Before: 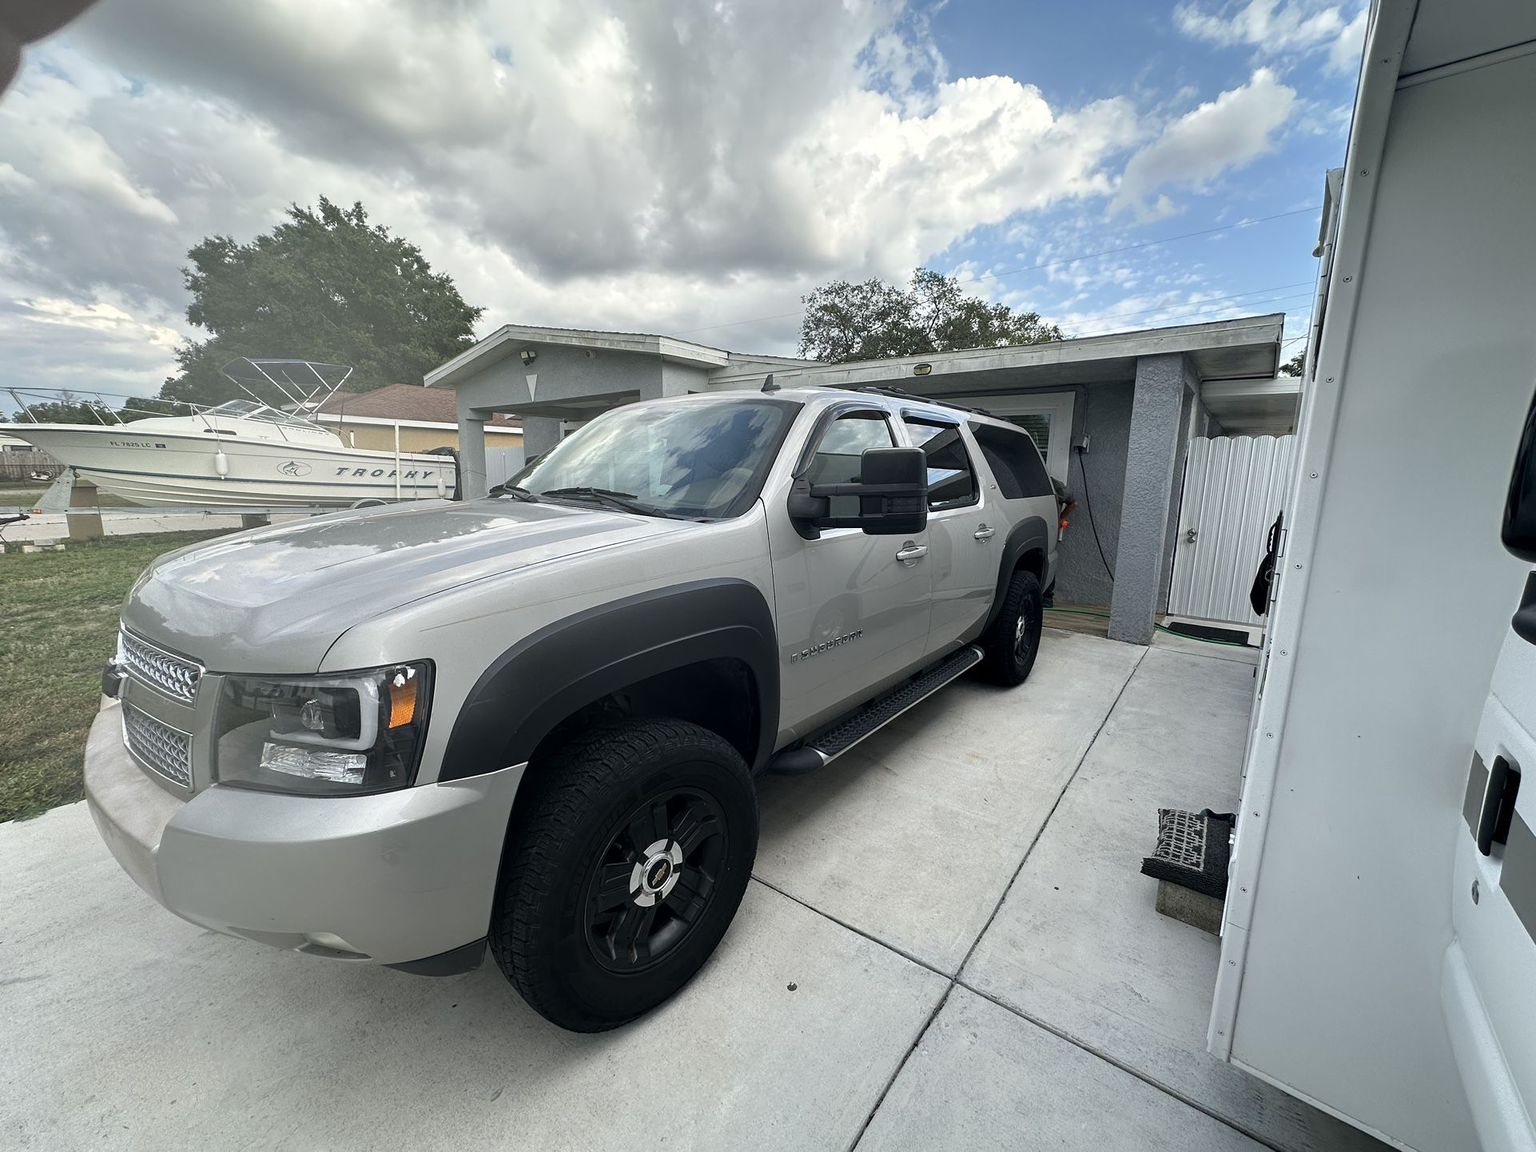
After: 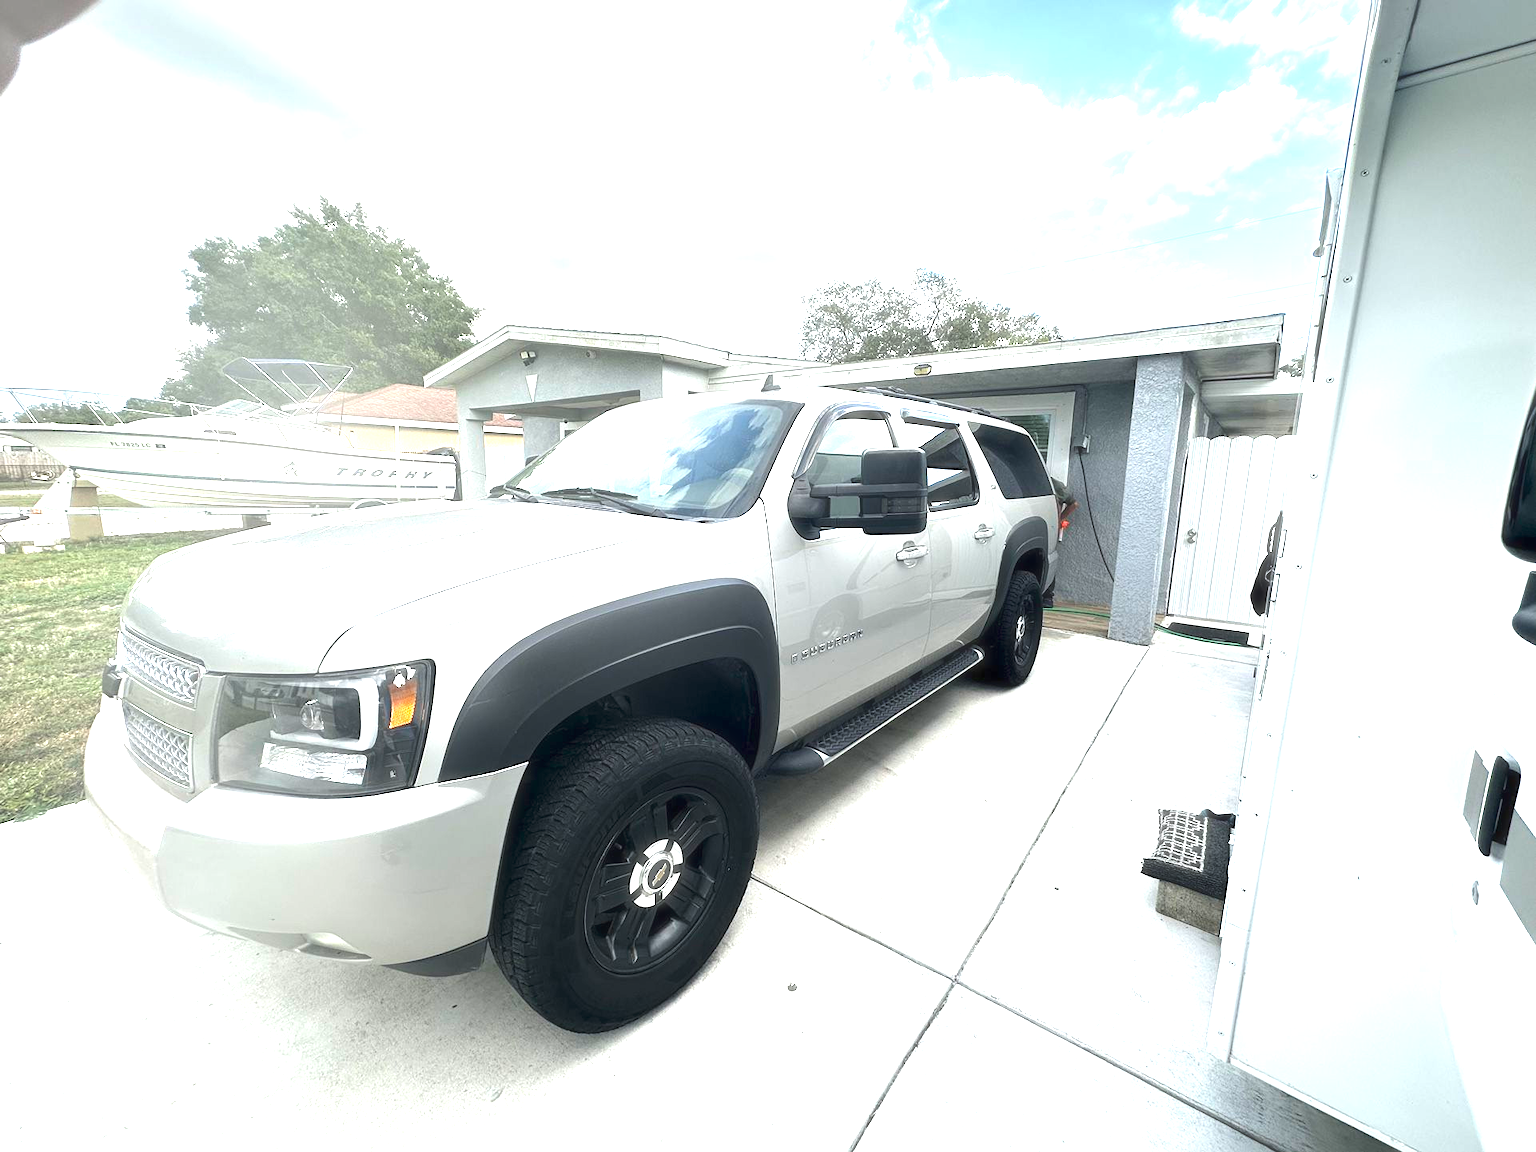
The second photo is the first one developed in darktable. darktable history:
exposure: black level correction 0, exposure 1.744 EV, compensate highlight preservation false
haze removal: strength -0.099, compatibility mode true, adaptive false
